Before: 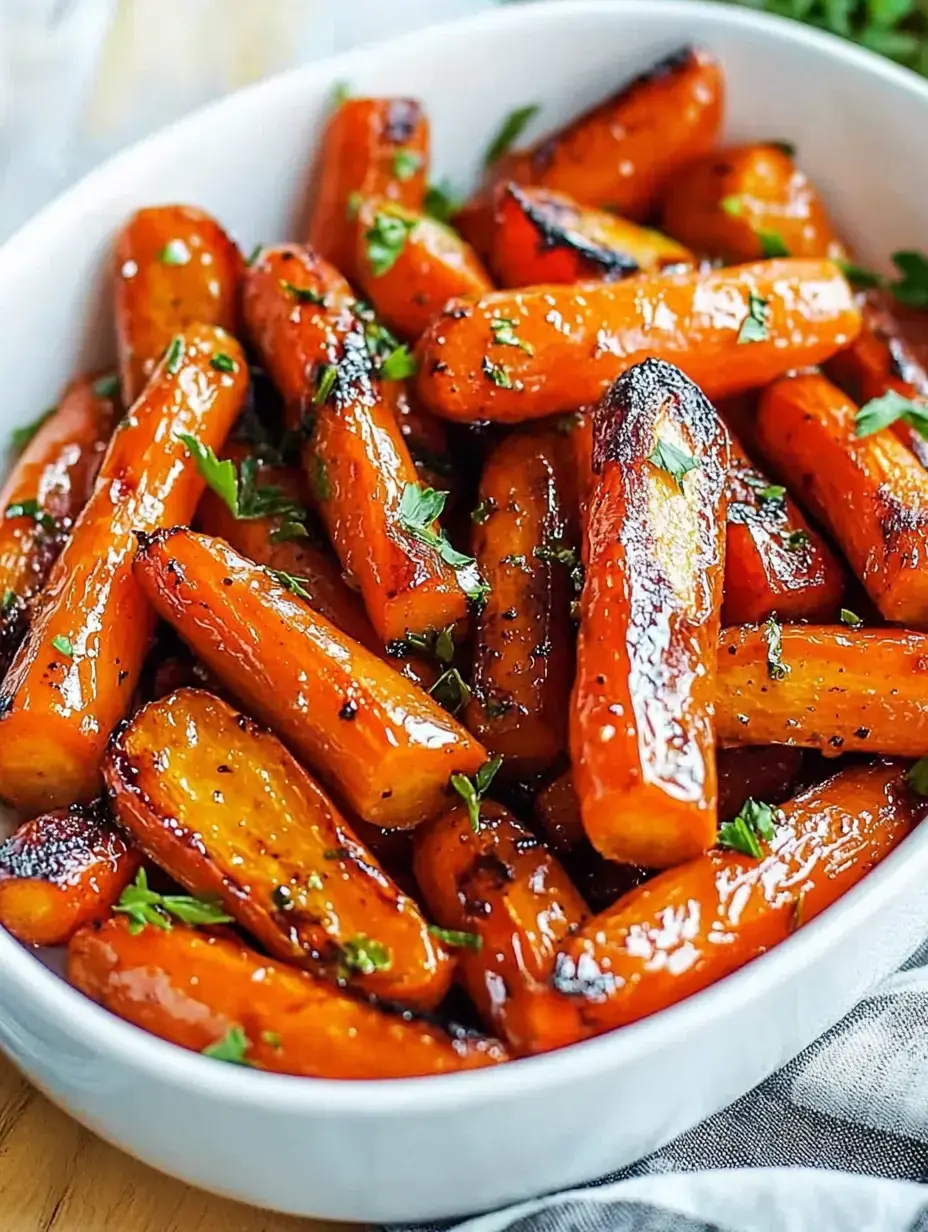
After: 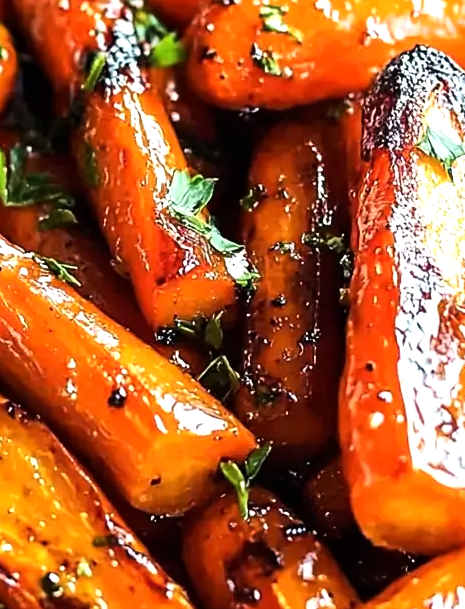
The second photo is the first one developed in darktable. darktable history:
tone equalizer: -8 EV -0.763 EV, -7 EV -0.692 EV, -6 EV -0.621 EV, -5 EV -0.369 EV, -3 EV 0.376 EV, -2 EV 0.6 EV, -1 EV 0.686 EV, +0 EV 0.773 EV, edges refinement/feathering 500, mask exposure compensation -1.57 EV, preserve details no
crop: left 24.932%, top 25.428%, right 24.873%, bottom 25.109%
